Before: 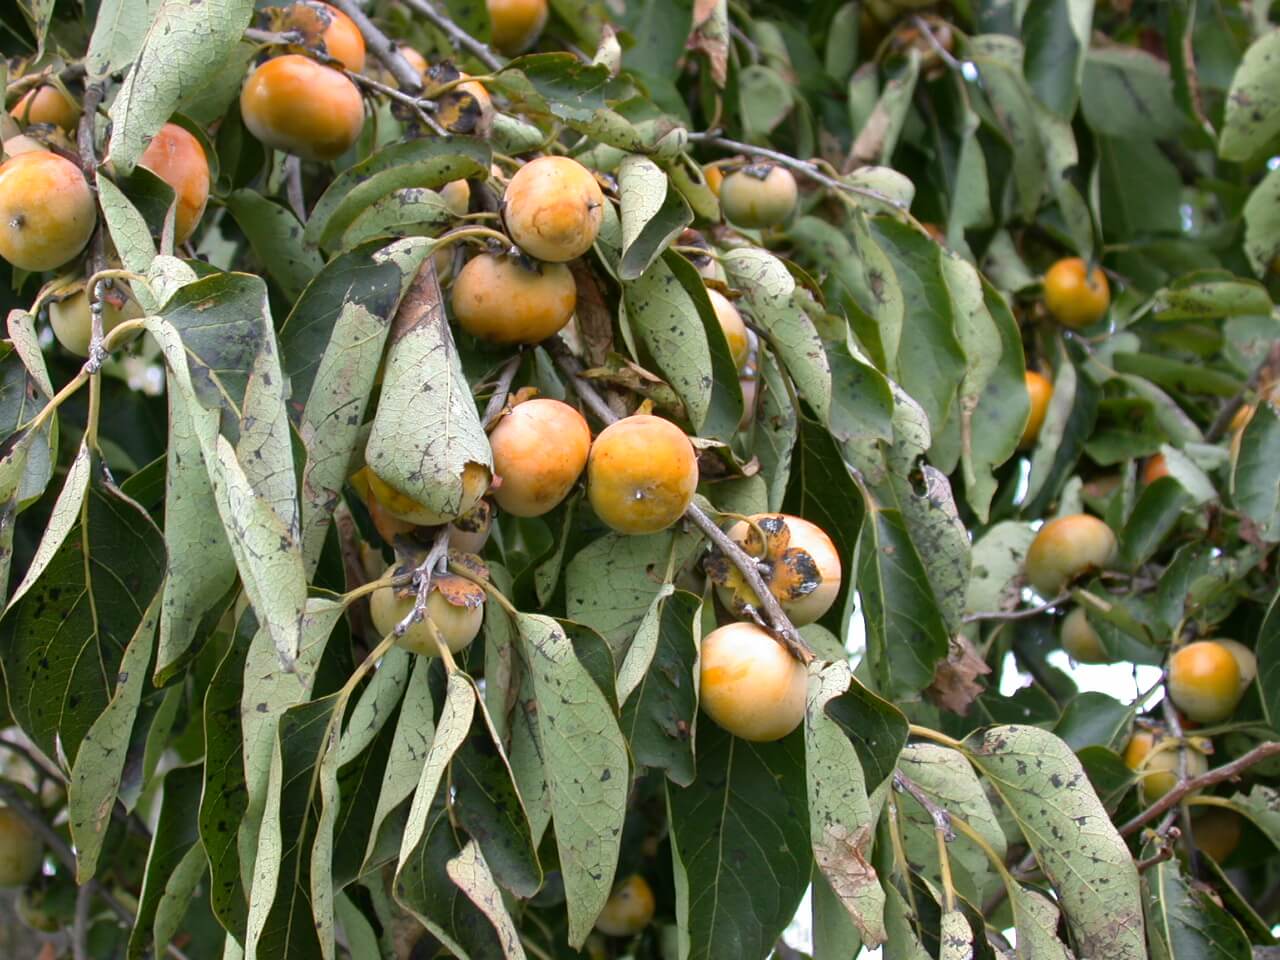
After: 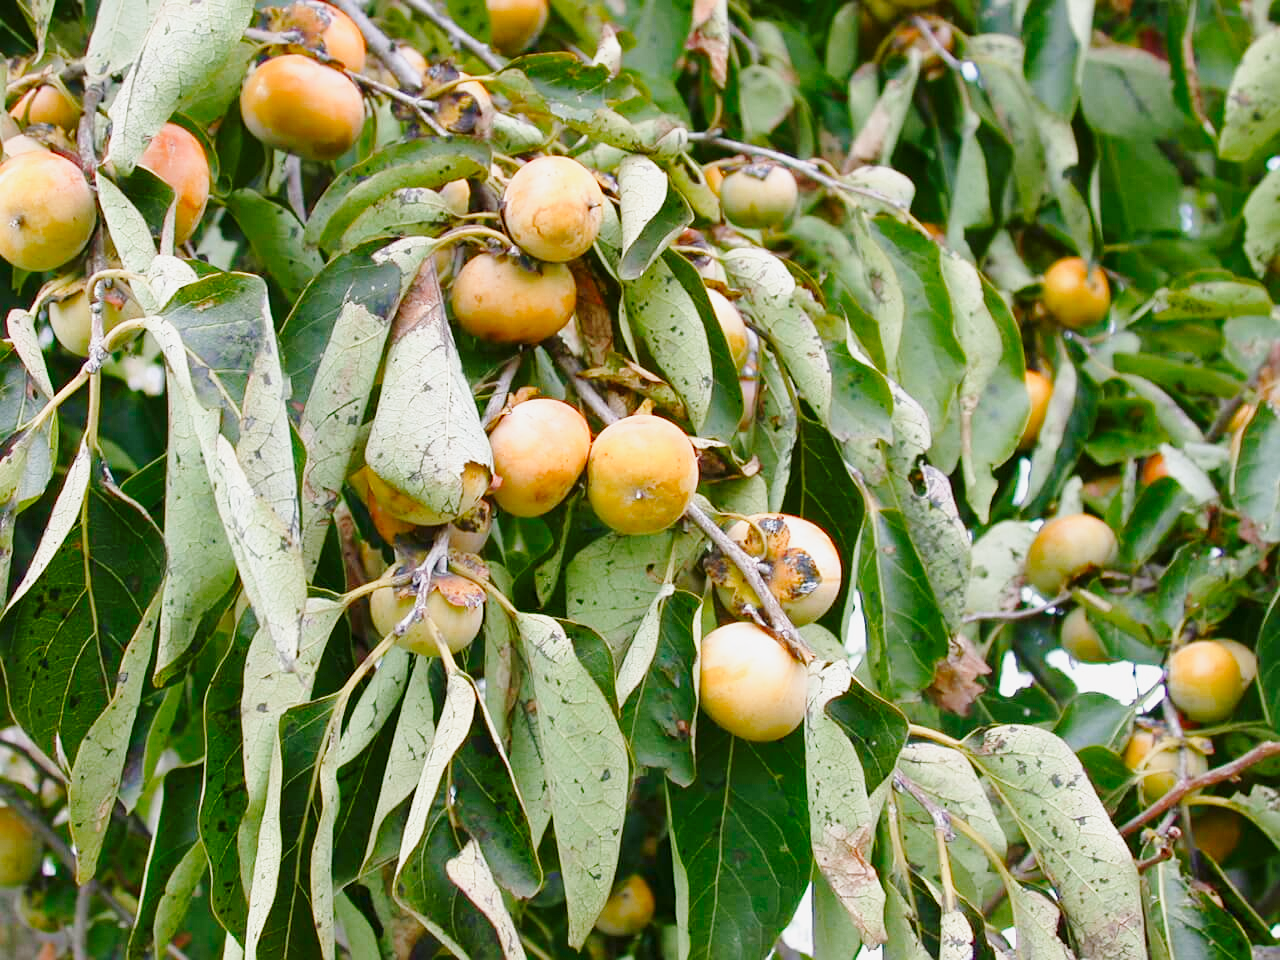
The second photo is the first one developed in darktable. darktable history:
color balance rgb: shadows lift › chroma 1%, shadows lift › hue 113°, highlights gain › chroma 0.2%, highlights gain › hue 333°, perceptual saturation grading › global saturation 20%, perceptual saturation grading › highlights -50%, perceptual saturation grading › shadows 25%, contrast -20%
sharpen: radius 1.272, amount 0.305, threshold 0
base curve: curves: ch0 [(0, 0) (0.028, 0.03) (0.121, 0.232) (0.46, 0.748) (0.859, 0.968) (1, 1)], preserve colors none
